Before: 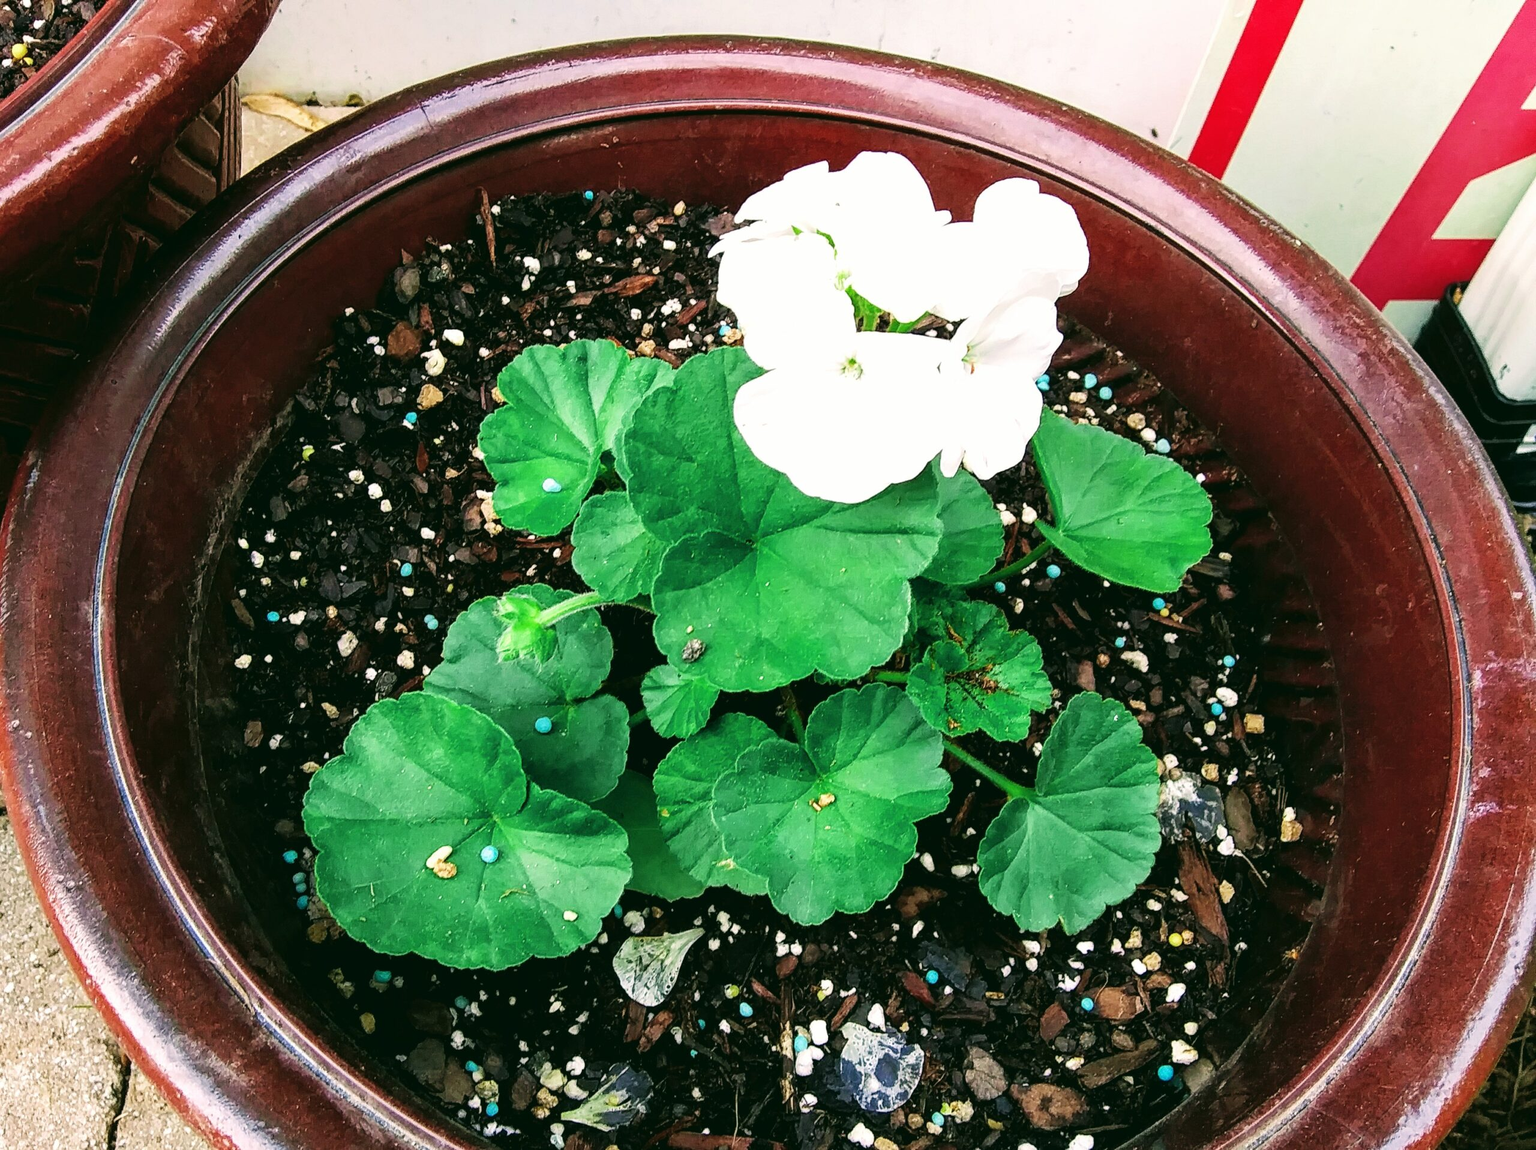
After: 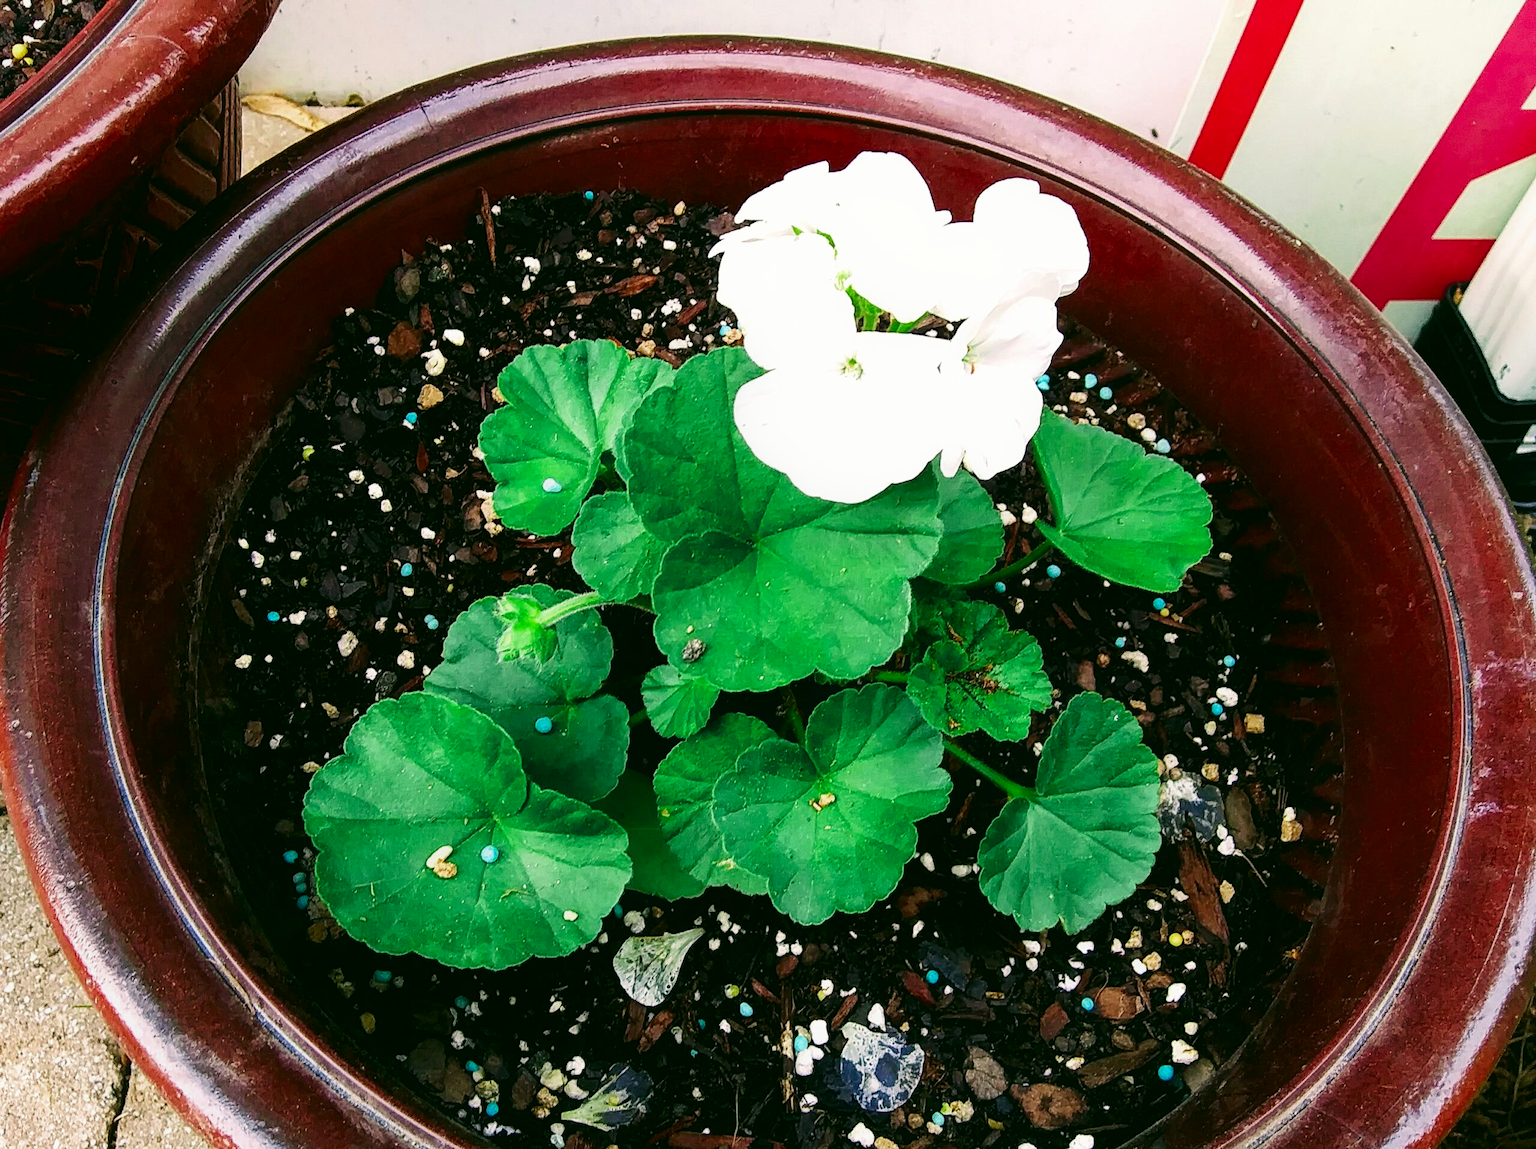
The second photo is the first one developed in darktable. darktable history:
contrast brightness saturation: contrast 0.07, brightness -0.13, saturation 0.06
contrast equalizer: y [[0.5, 0.488, 0.462, 0.461, 0.491, 0.5], [0.5 ×6], [0.5 ×6], [0 ×6], [0 ×6]]
